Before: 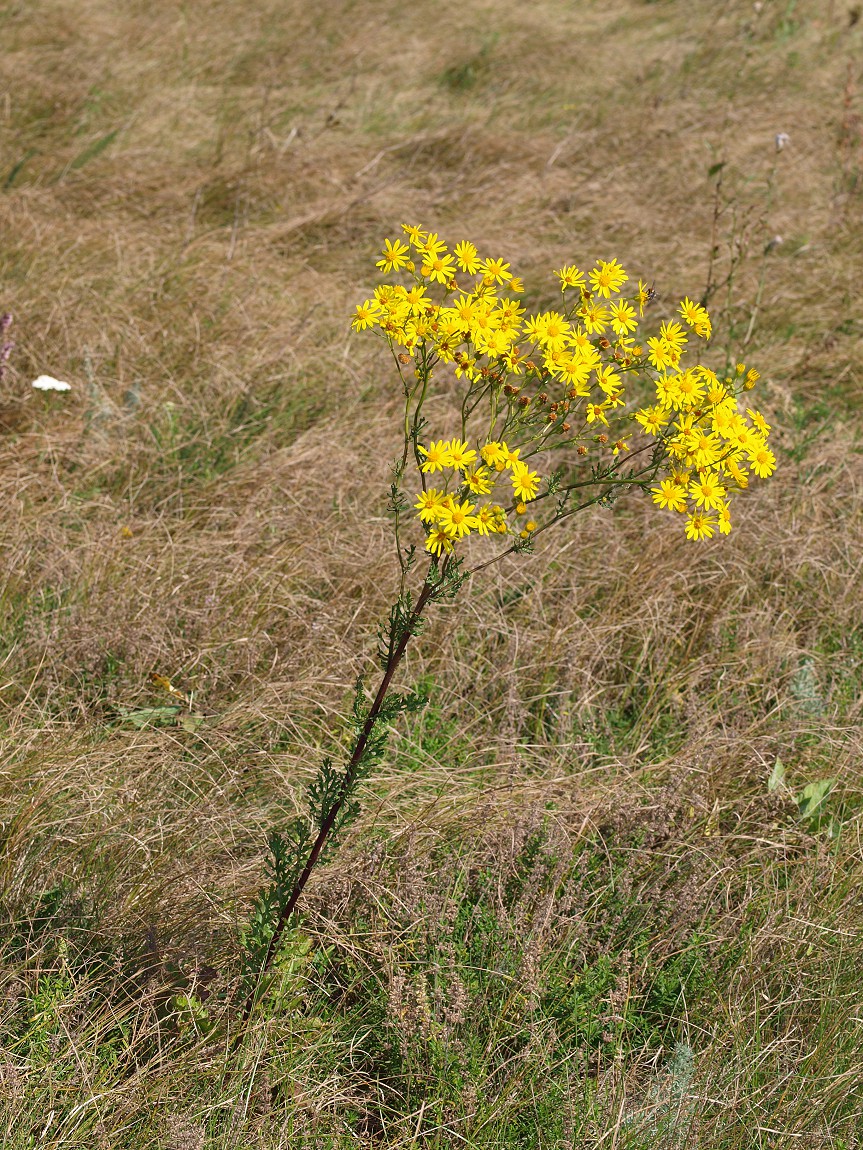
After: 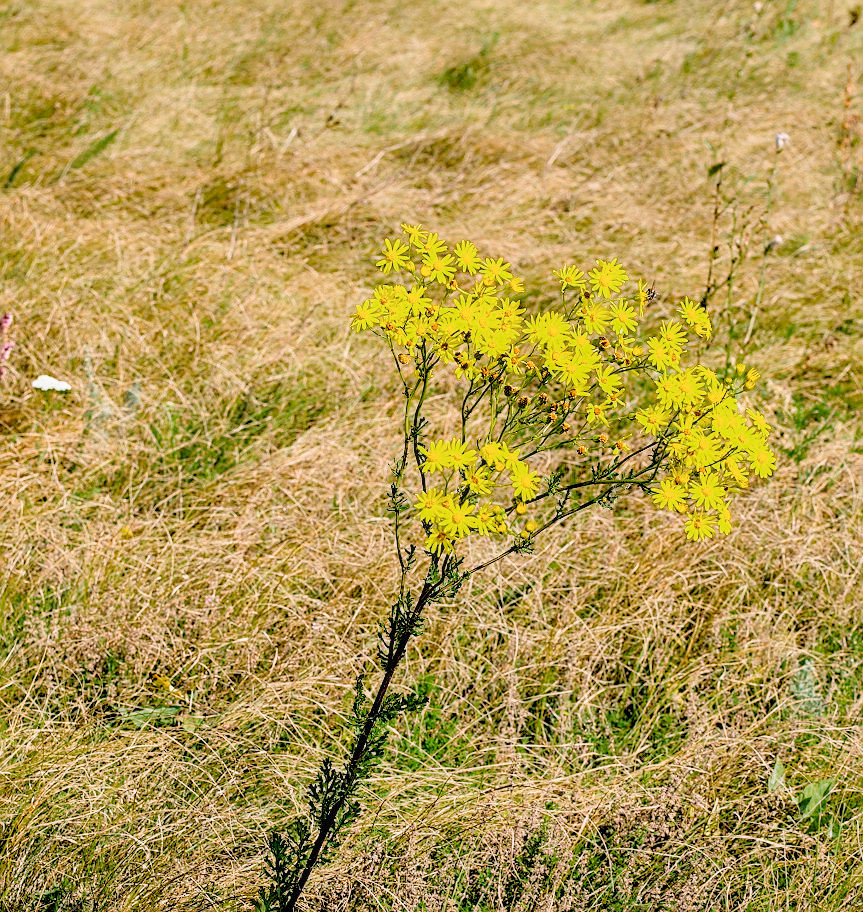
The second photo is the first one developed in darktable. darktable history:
levels: levels [0.072, 0.414, 0.976]
filmic rgb: black relative exposure -5.04 EV, white relative exposure 3.99 EV, hardness 2.9, contrast 1.192, highlights saturation mix -29.53%, iterations of high-quality reconstruction 0
color zones: curves: ch0 [(0, 0.558) (0.143, 0.548) (0.286, 0.447) (0.429, 0.259) (0.571, 0.5) (0.714, 0.5) (0.857, 0.593) (1, 0.558)]; ch1 [(0, 0.543) (0.01, 0.544) (0.12, 0.492) (0.248, 0.458) (0.5, 0.534) (0.748, 0.5) (0.99, 0.469) (1, 0.543)]; ch2 [(0, 0.507) (0.143, 0.522) (0.286, 0.505) (0.429, 0.5) (0.571, 0.5) (0.714, 0.5) (0.857, 0.5) (1, 0.507)]
local contrast: on, module defaults
crop: bottom 19.632%
sharpen: on, module defaults
color balance rgb: linear chroma grading › global chroma 14.359%, perceptual saturation grading › global saturation 20%, perceptual saturation grading › highlights -25.391%, perceptual saturation grading › shadows 25.607%
